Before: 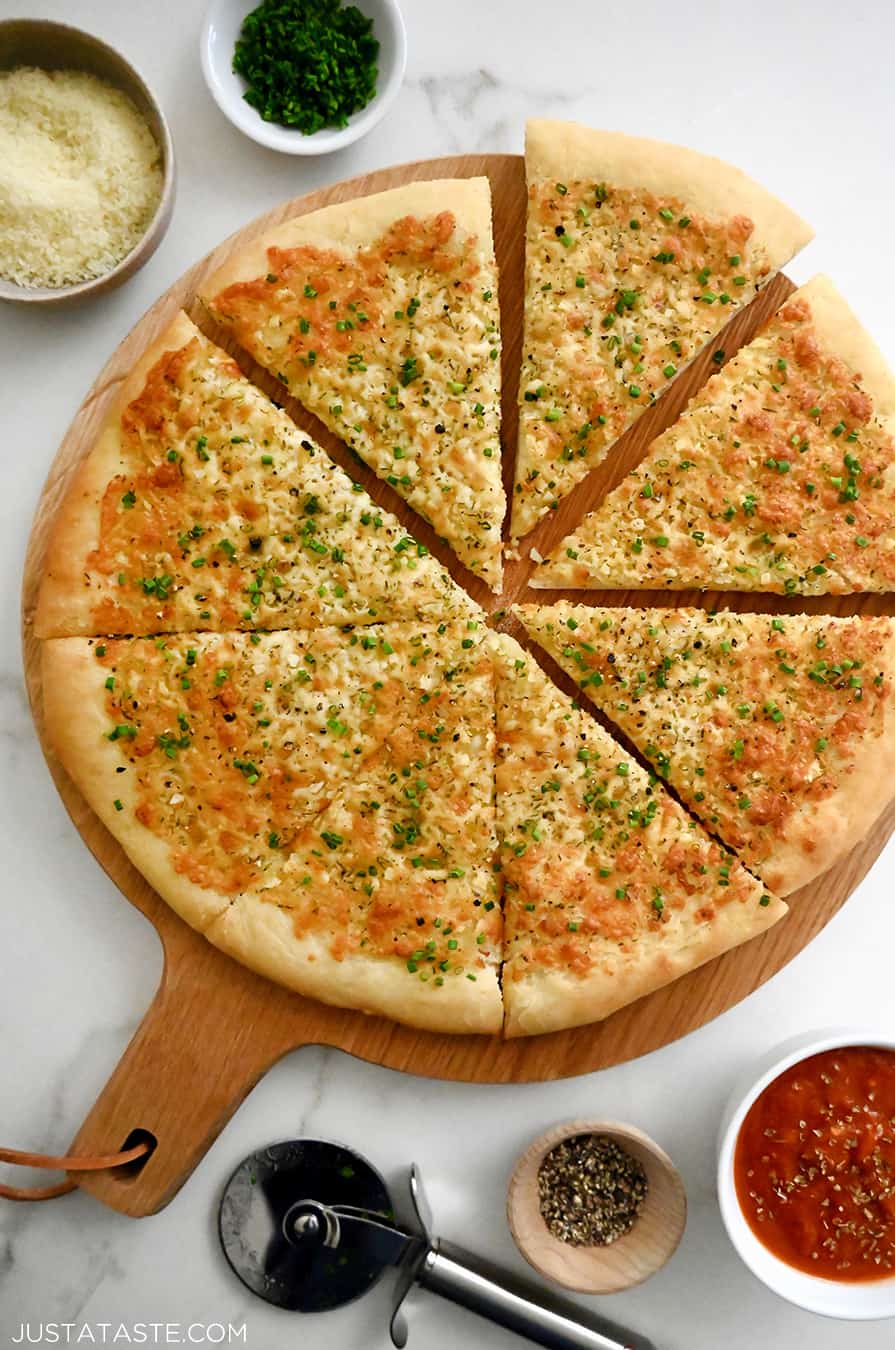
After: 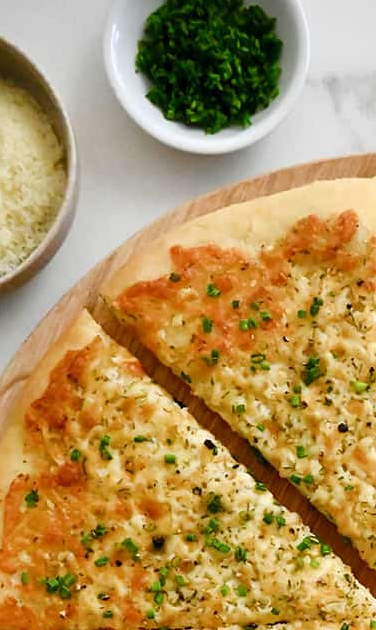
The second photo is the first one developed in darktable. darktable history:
crop and rotate: left 10.908%, top 0.088%, right 46.971%, bottom 53.176%
